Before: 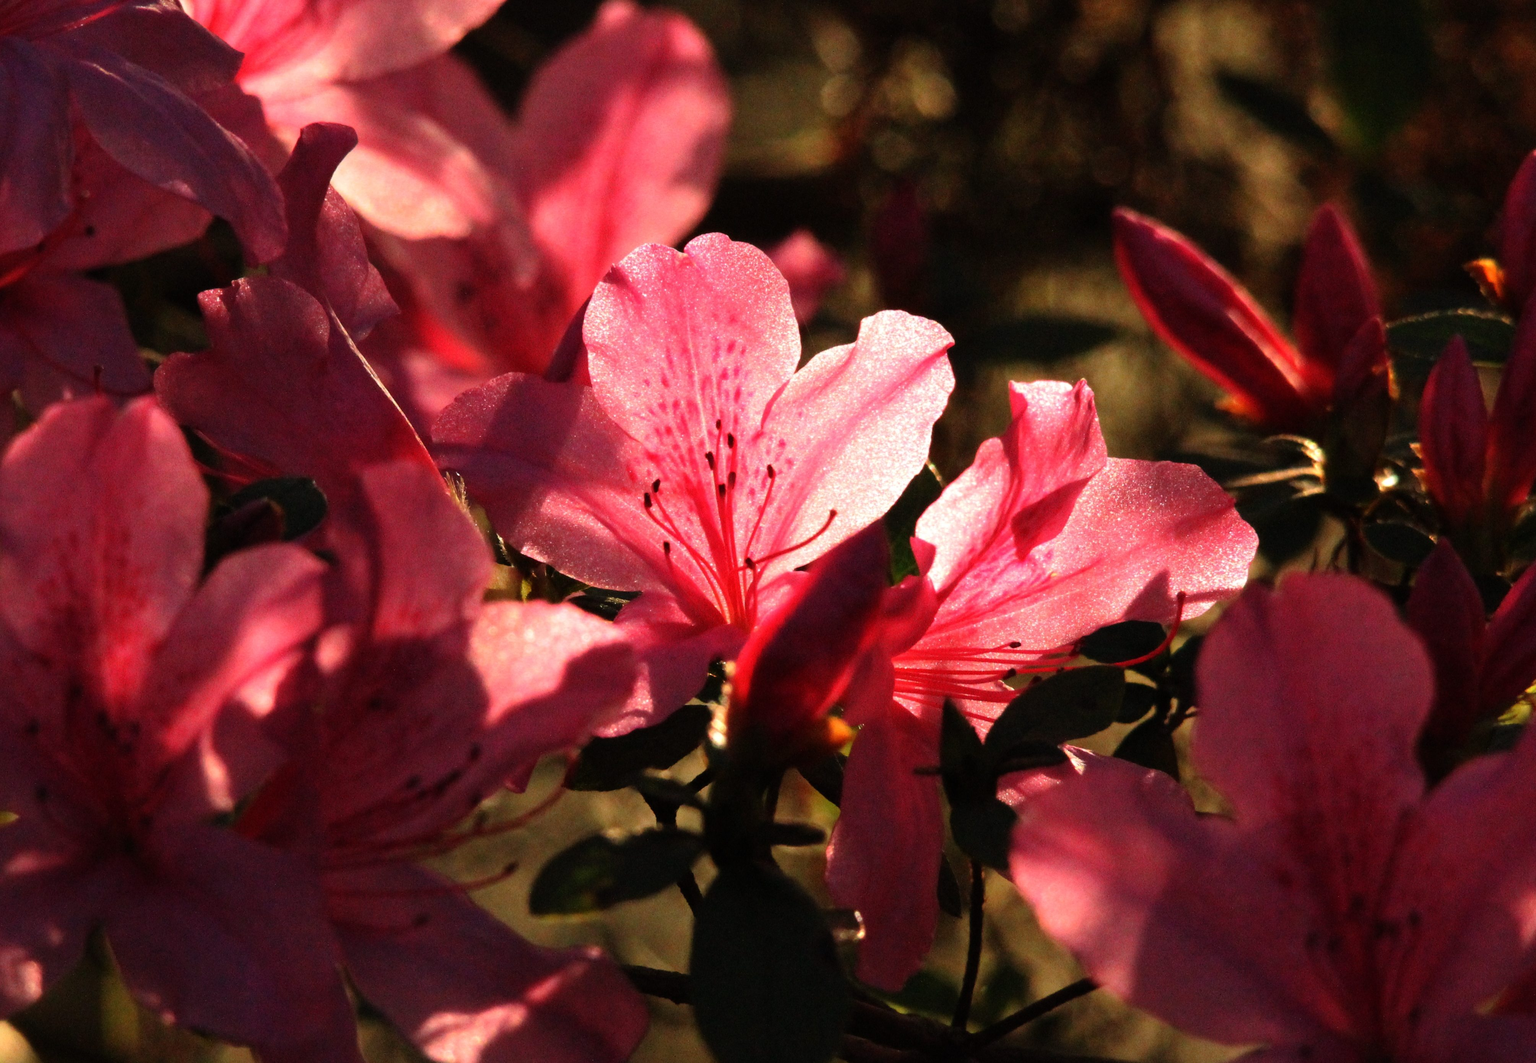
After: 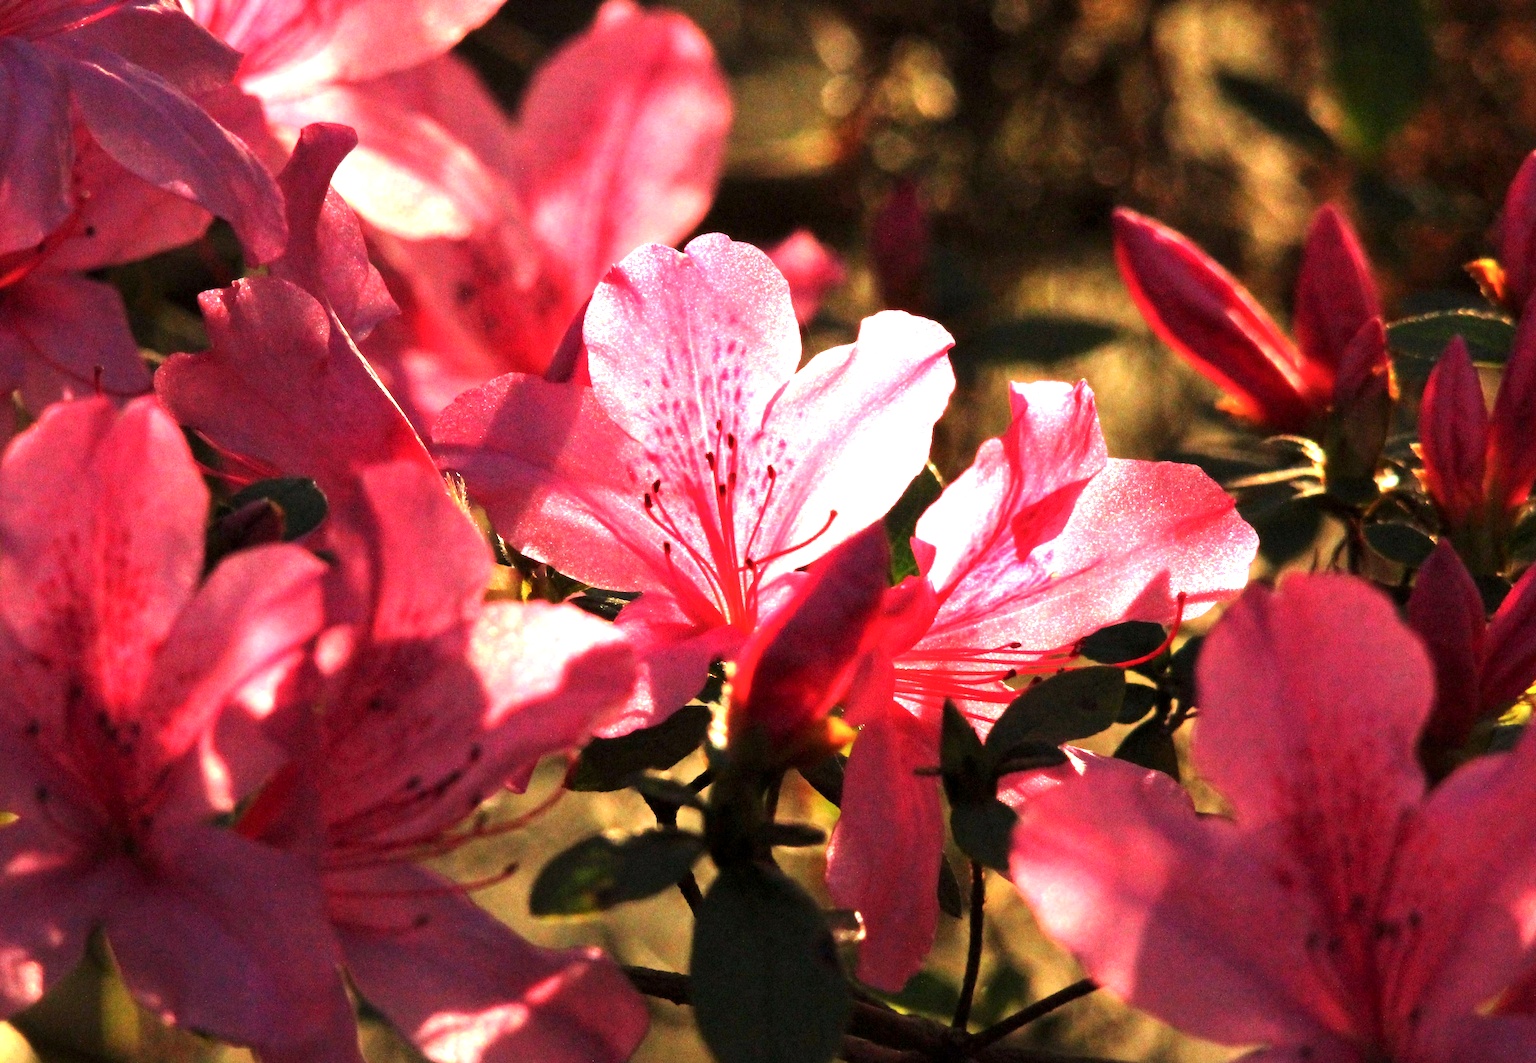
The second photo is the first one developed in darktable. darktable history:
tone equalizer: -8 EV -0.002 EV, -7 EV 0.005 EV, -6 EV -0.009 EV, -5 EV 0.011 EV, -4 EV -0.012 EV, -3 EV 0.007 EV, -2 EV -0.062 EV, -1 EV -0.293 EV, +0 EV -0.582 EV, smoothing diameter 2%, edges refinement/feathering 20, mask exposure compensation -1.57 EV, filter diffusion 5
exposure: black level correction 0.001, exposure 1.735 EV, compensate highlight preservation false
color balance rgb: global vibrance 10%
